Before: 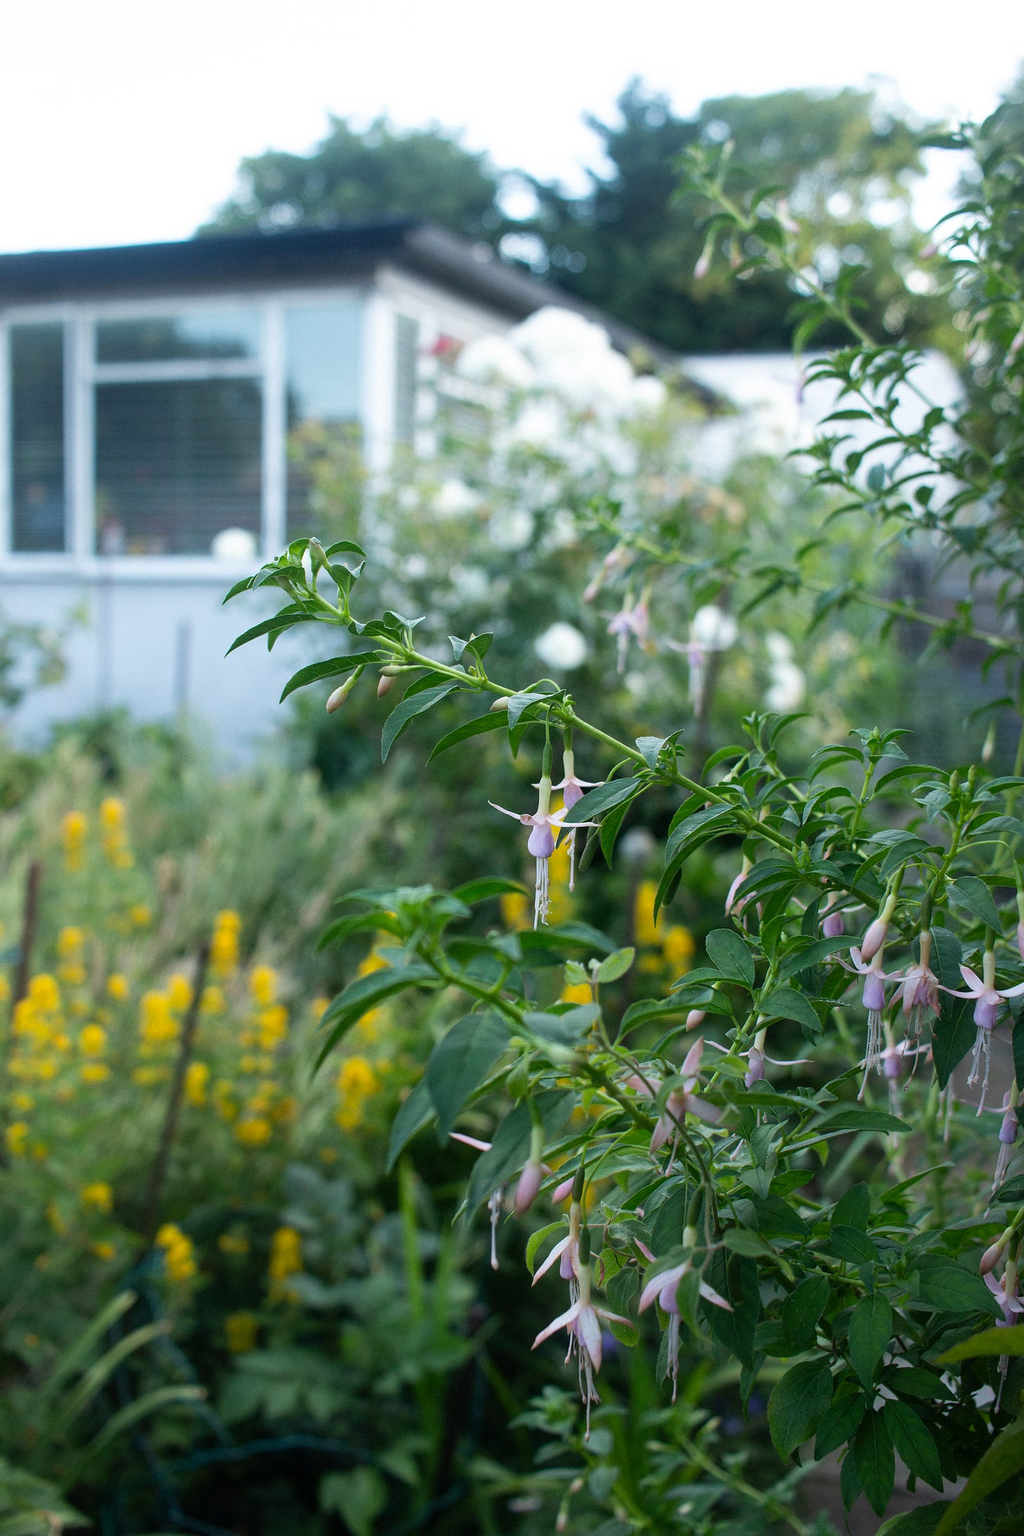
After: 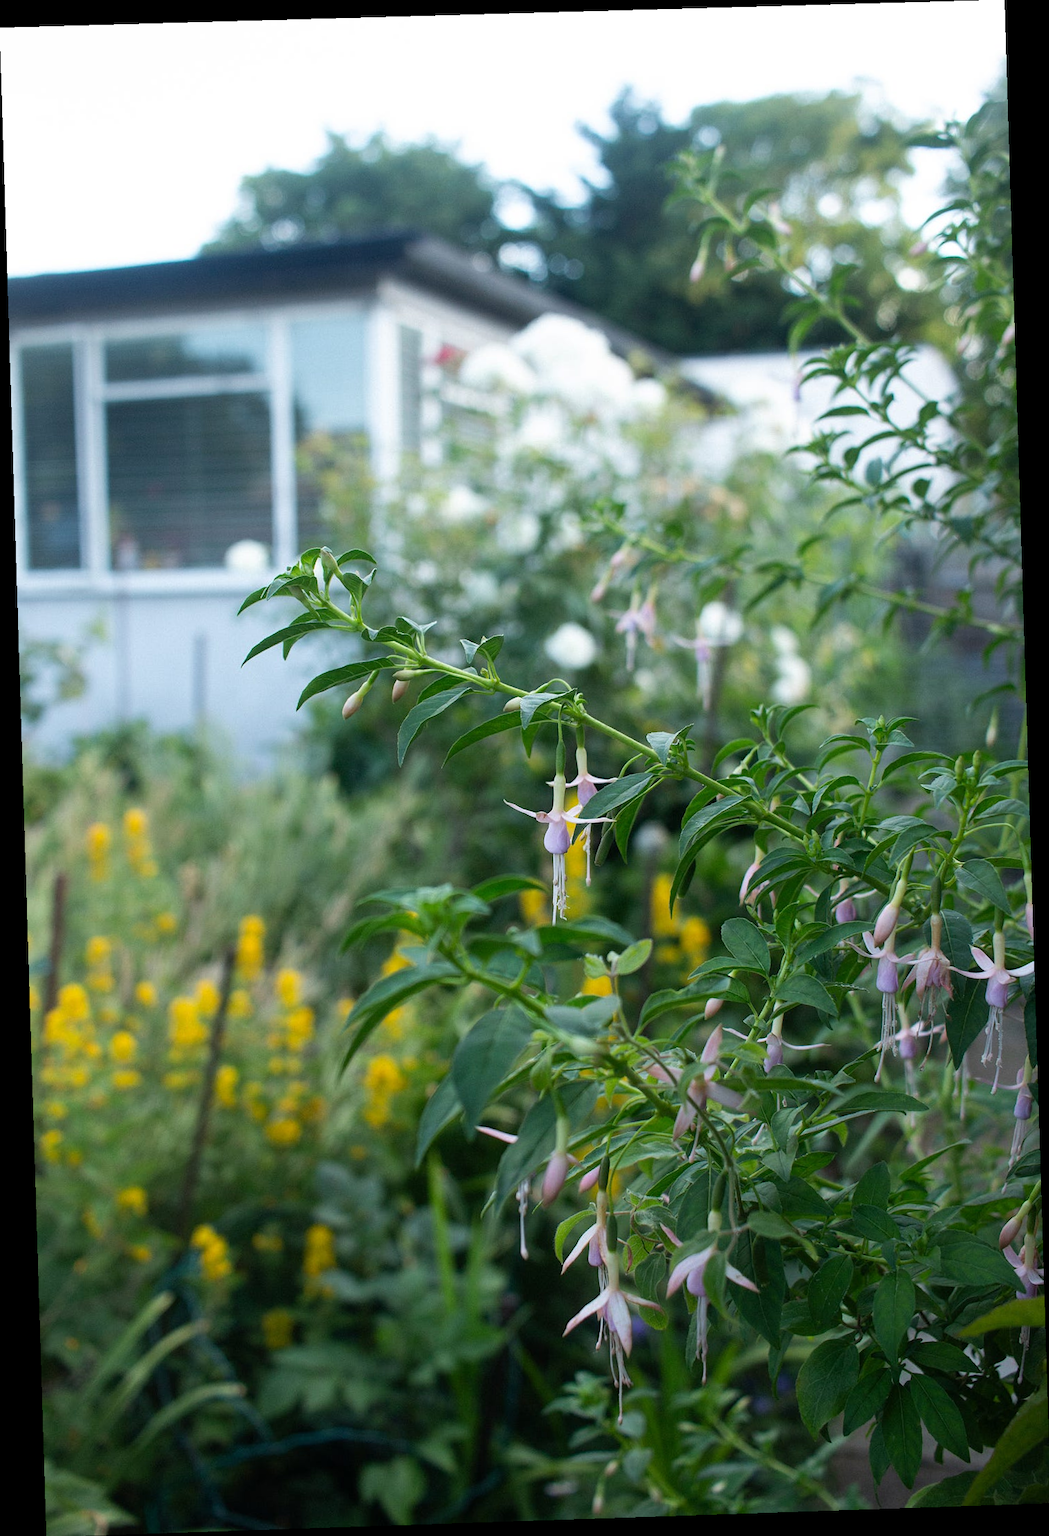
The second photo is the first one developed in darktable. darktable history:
rotate and perspective: rotation -1.77°, lens shift (horizontal) 0.004, automatic cropping off
exposure: compensate highlight preservation false
